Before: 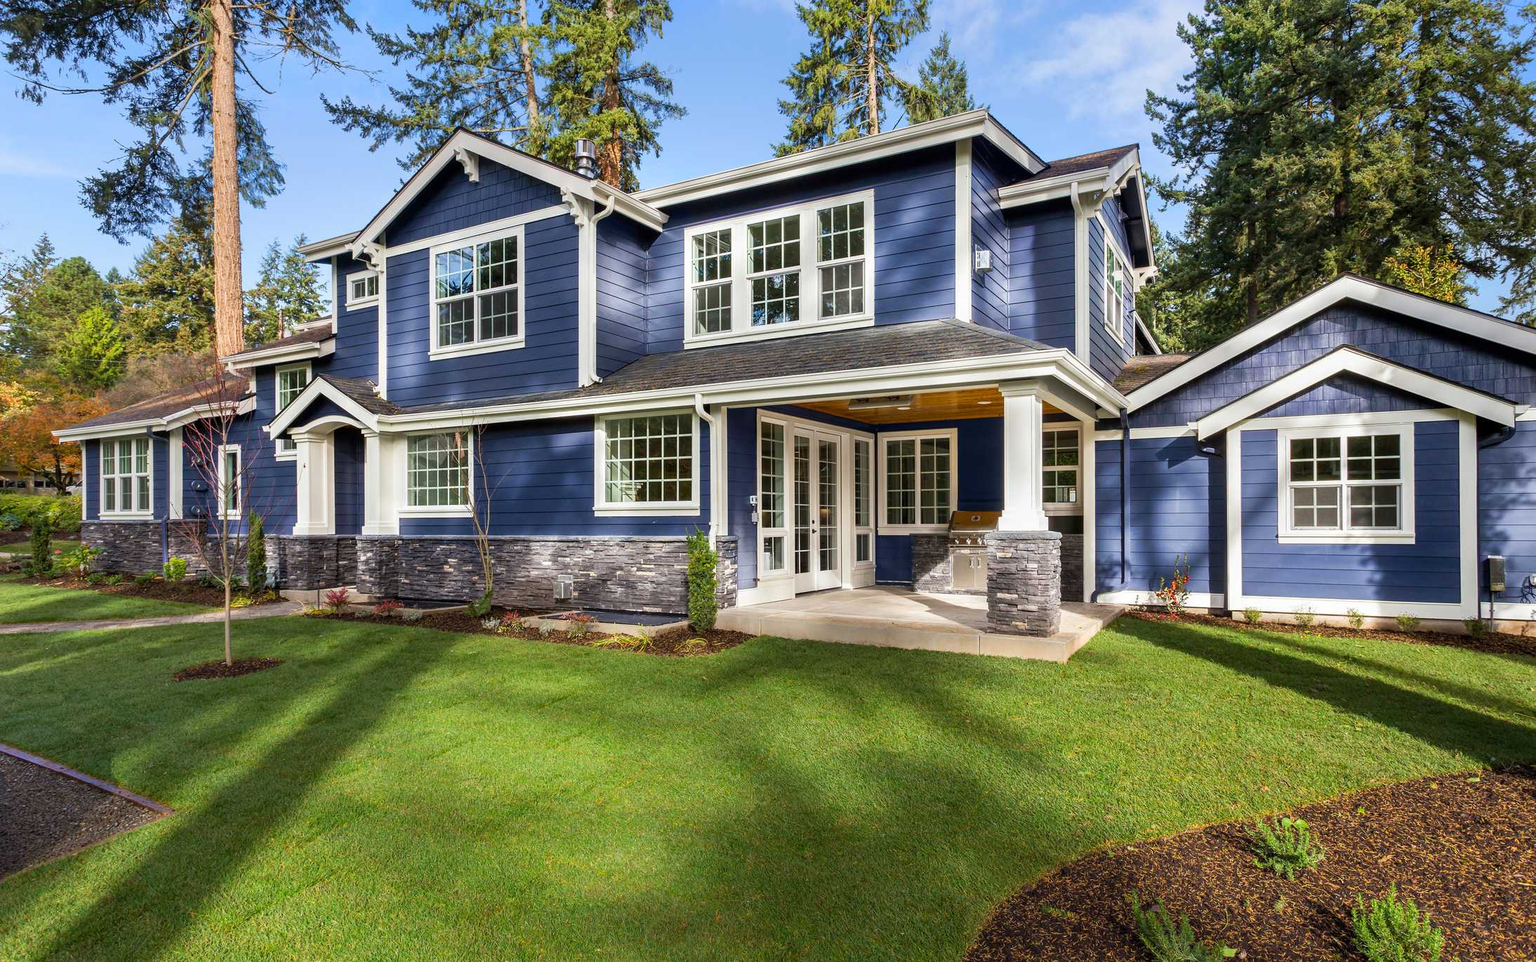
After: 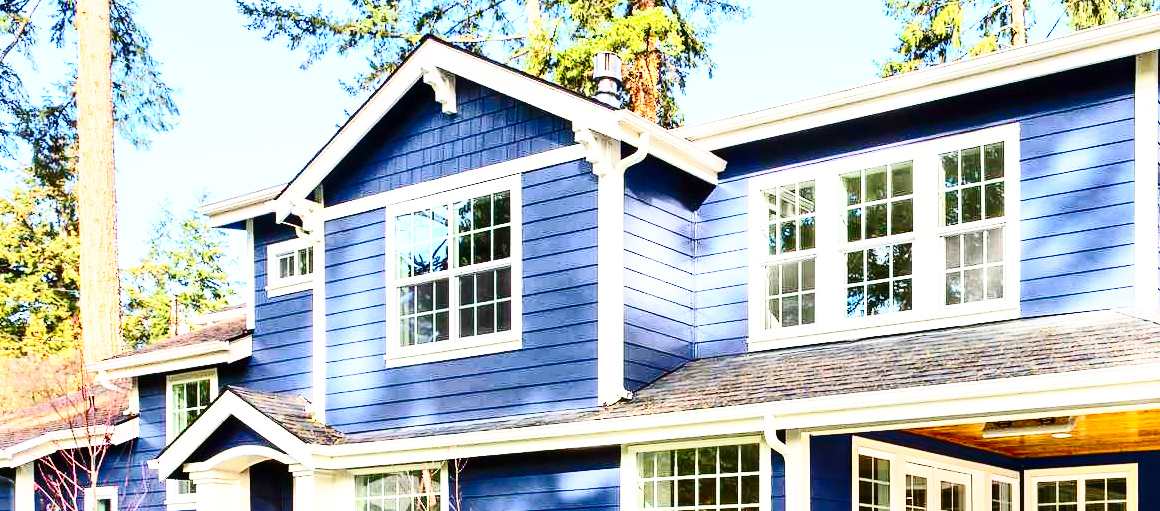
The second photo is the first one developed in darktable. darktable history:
contrast brightness saturation: contrast 0.413, brightness 0.115, saturation 0.213
base curve: curves: ch0 [(0, 0) (0.028, 0.03) (0.121, 0.232) (0.46, 0.748) (0.859, 0.968) (1, 1)], preserve colors none
crop: left 10.336%, top 10.725%, right 36.641%, bottom 51.962%
tone equalizer: edges refinement/feathering 500, mask exposure compensation -1.57 EV, preserve details no
exposure: black level correction 0, exposure 0.69 EV, compensate highlight preservation false
